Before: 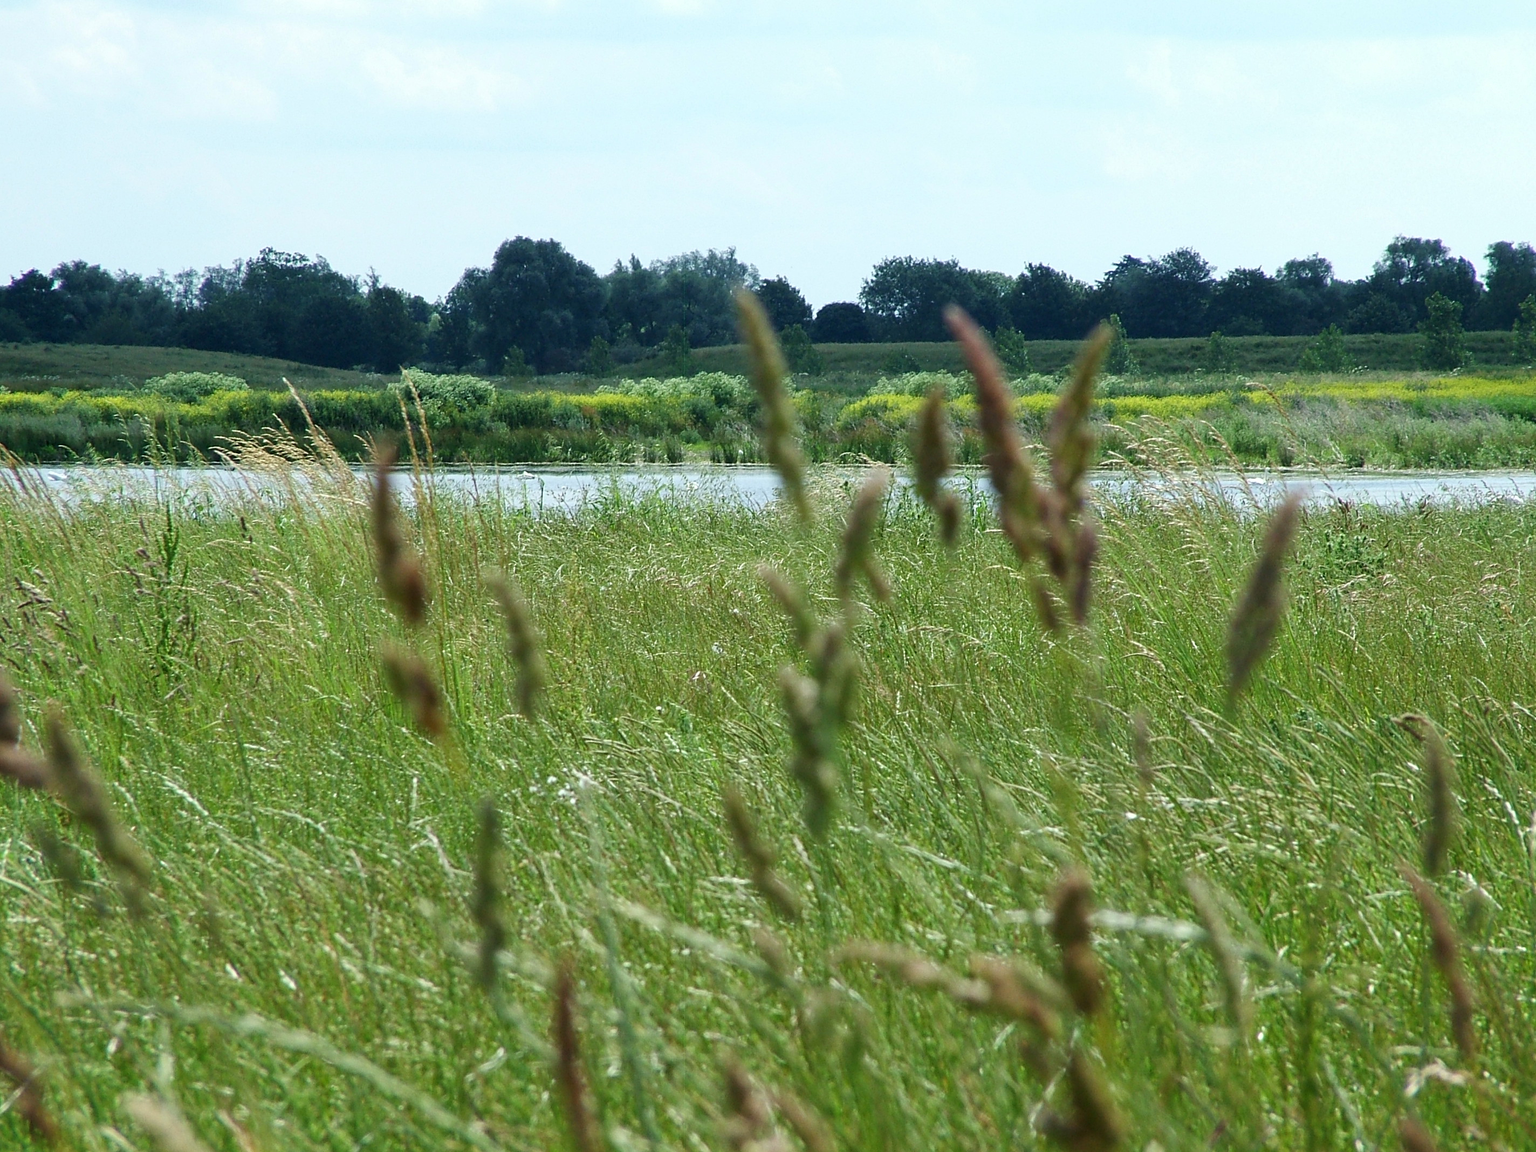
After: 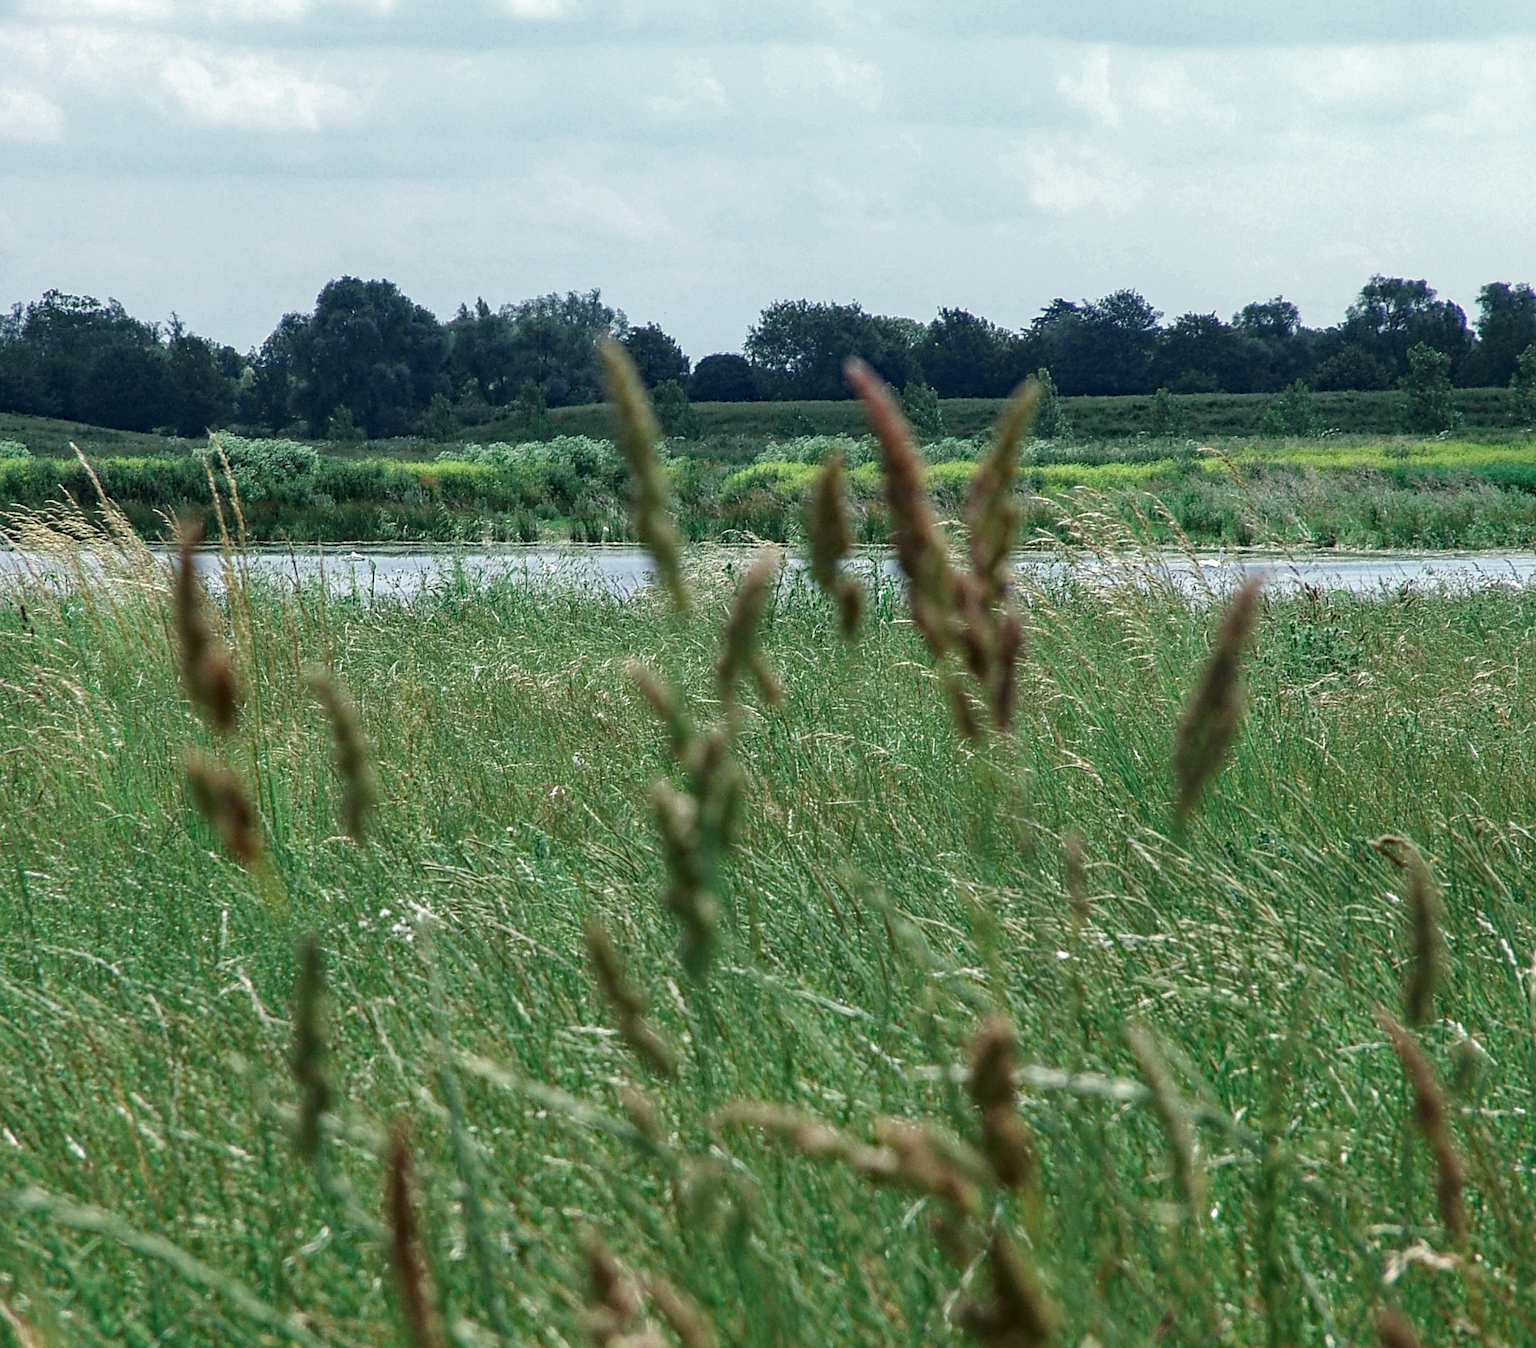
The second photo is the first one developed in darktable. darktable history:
haze removal: strength 0.401, distance 0.217, compatibility mode true, adaptive false
crop and rotate: left 14.556%
color zones: curves: ch0 [(0, 0.5) (0.125, 0.4) (0.25, 0.5) (0.375, 0.4) (0.5, 0.4) (0.625, 0.35) (0.75, 0.35) (0.875, 0.5)]; ch1 [(0, 0.35) (0.125, 0.45) (0.25, 0.35) (0.375, 0.35) (0.5, 0.35) (0.625, 0.35) (0.75, 0.45) (0.875, 0.35)]; ch2 [(0, 0.6) (0.125, 0.5) (0.25, 0.5) (0.375, 0.6) (0.5, 0.6) (0.625, 0.5) (0.75, 0.5) (0.875, 0.5)]
local contrast: on, module defaults
